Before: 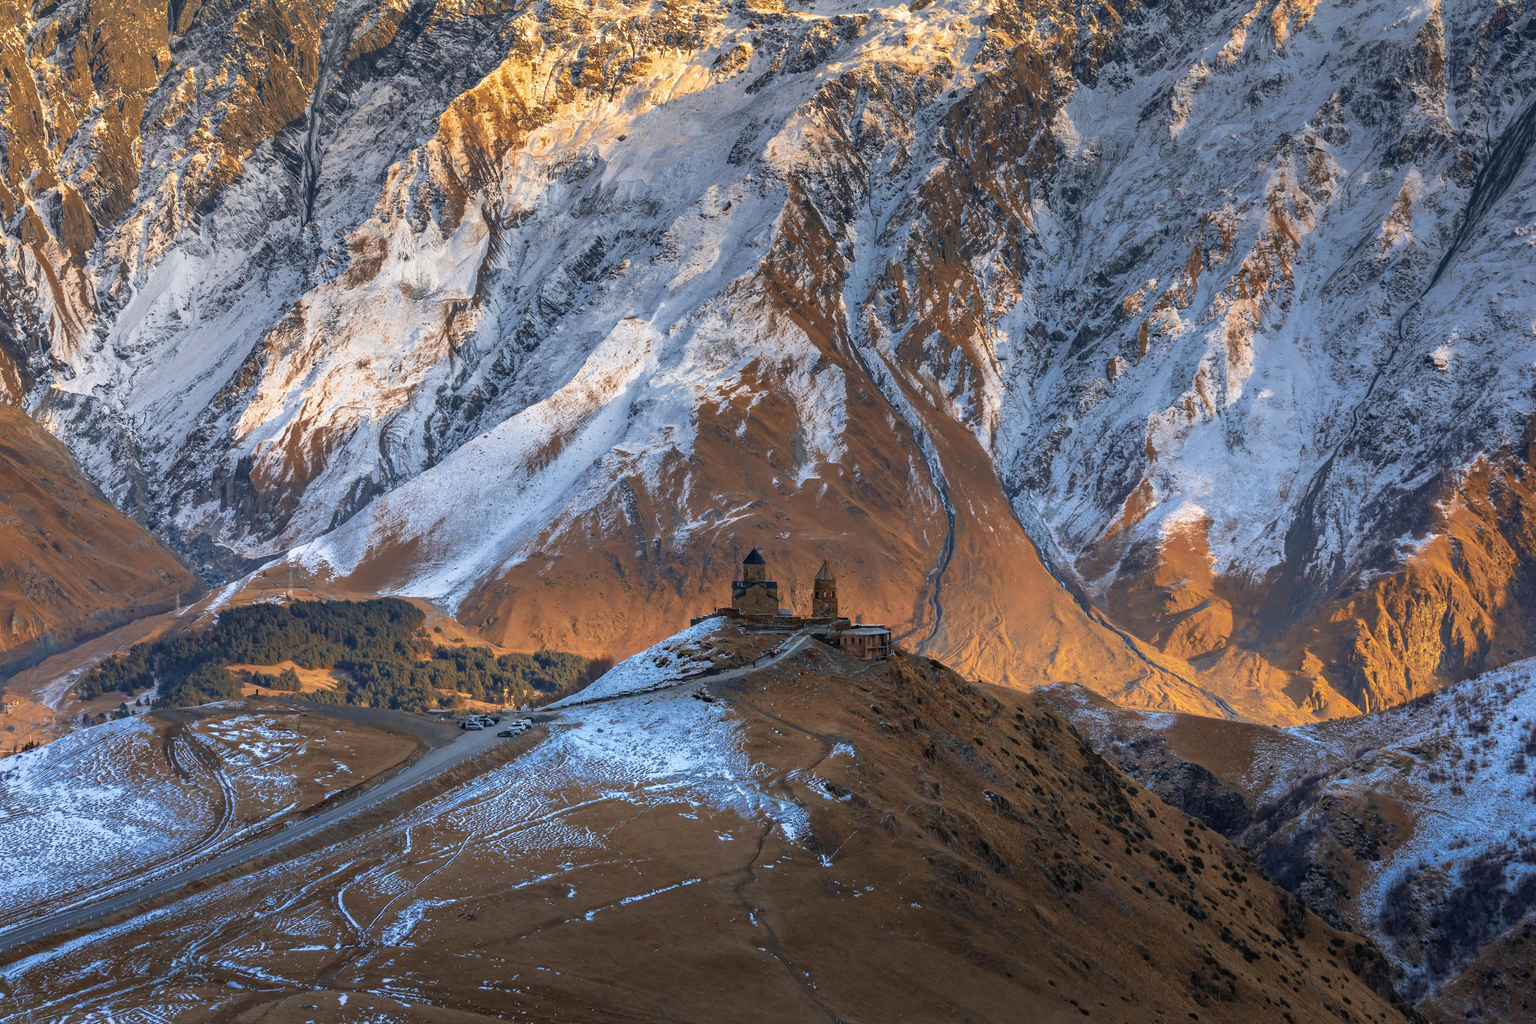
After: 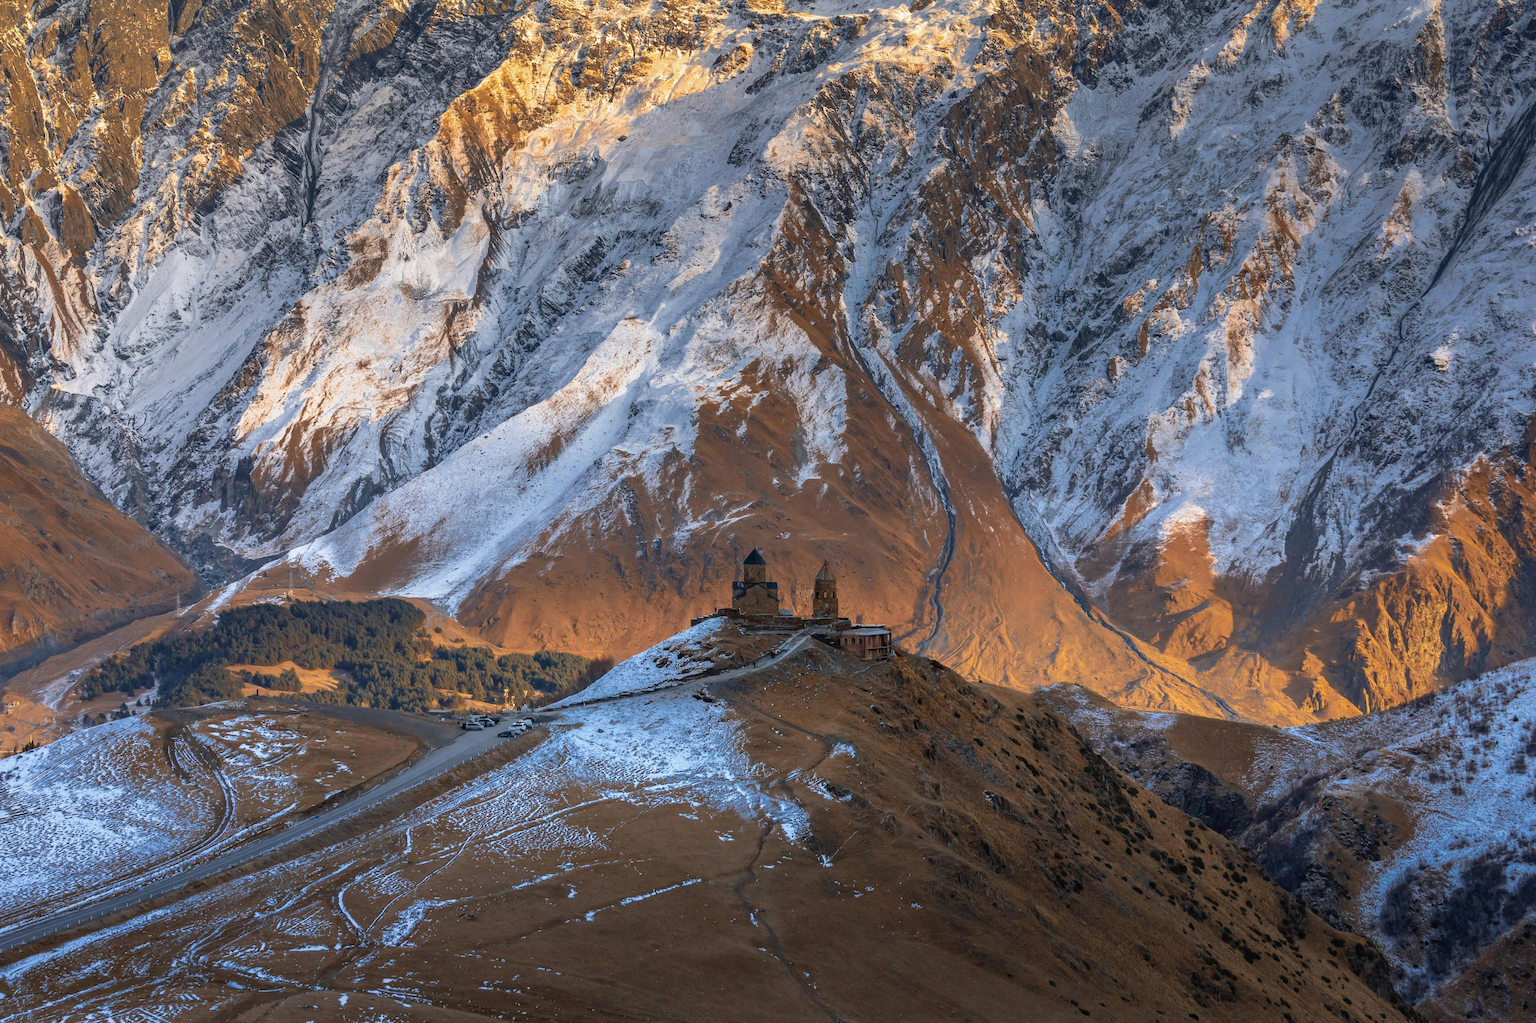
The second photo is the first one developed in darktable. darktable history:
exposure: exposure -0.068 EV, compensate exposure bias true, compensate highlight preservation false
